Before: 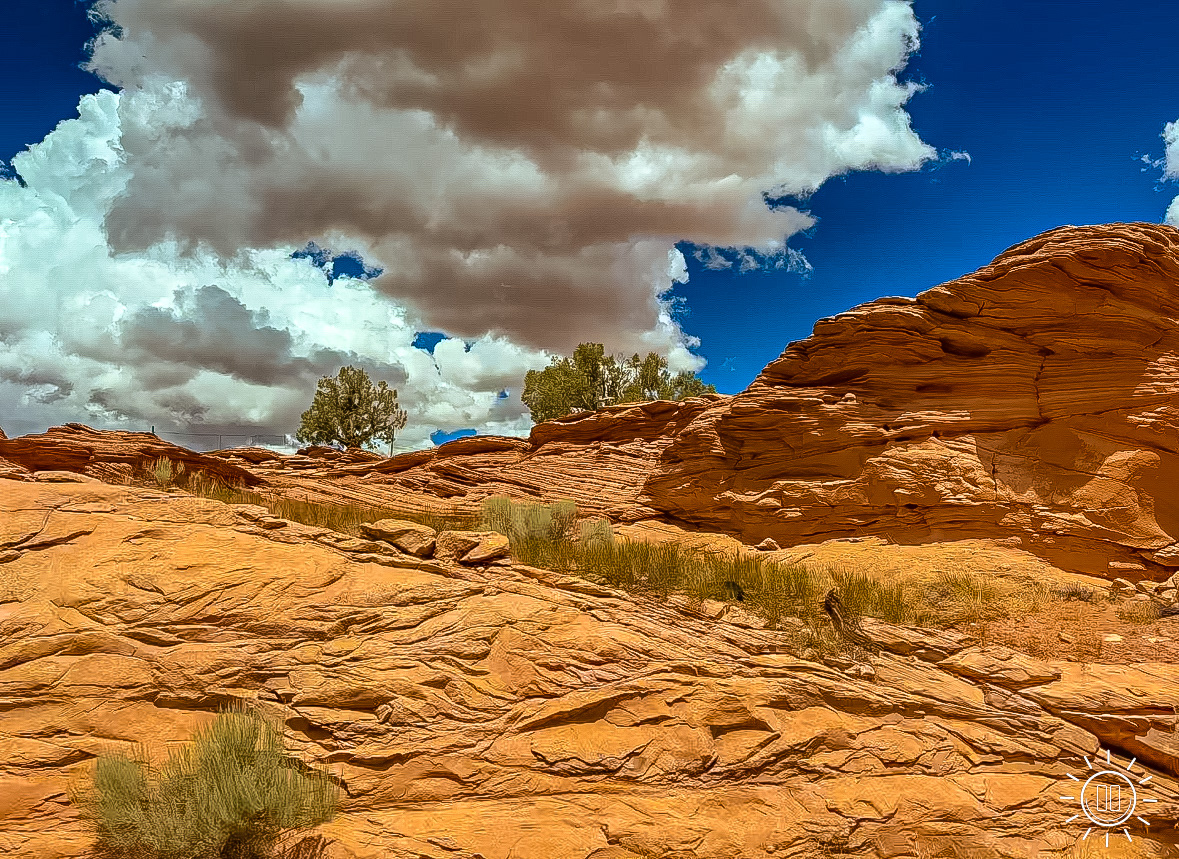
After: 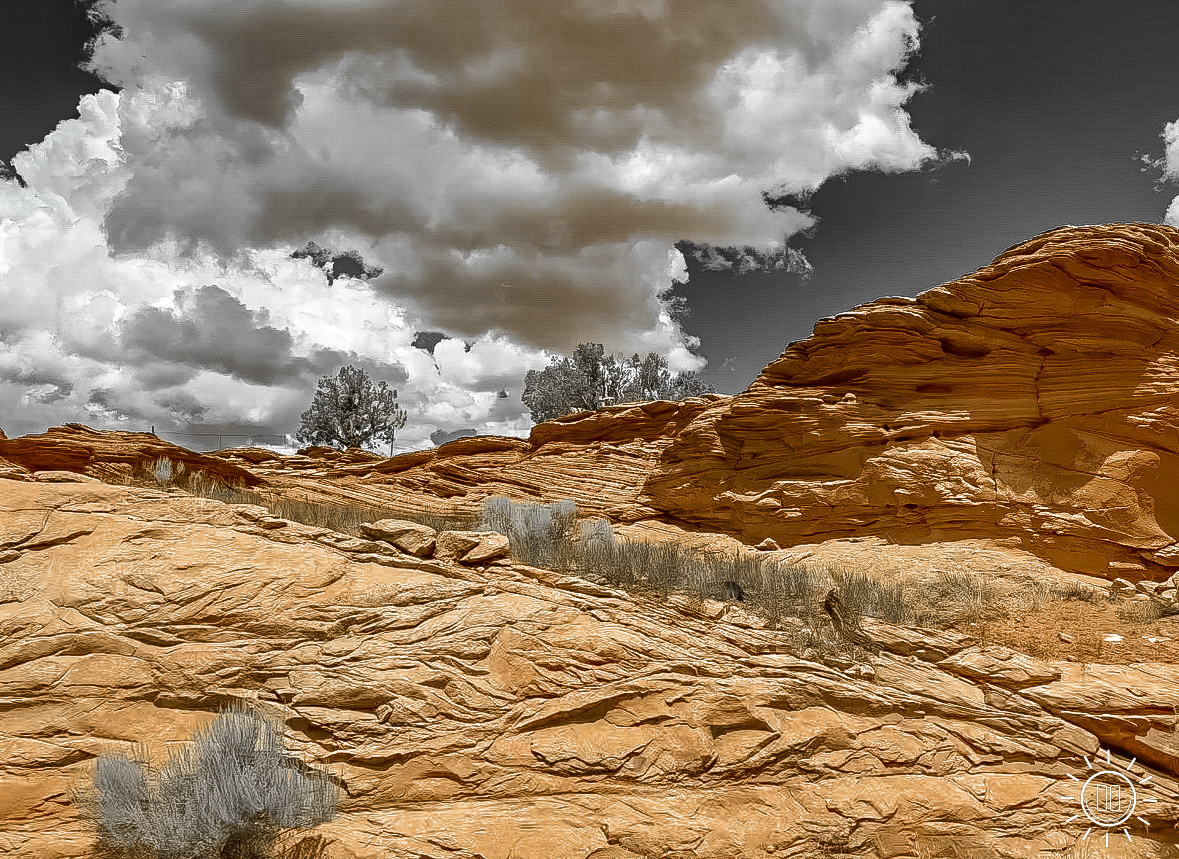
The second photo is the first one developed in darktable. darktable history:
color zones: curves: ch0 [(0, 0.497) (0.096, 0.361) (0.221, 0.538) (0.429, 0.5) (0.571, 0.5) (0.714, 0.5) (0.857, 0.5) (1, 0.497)]; ch1 [(0, 0.5) (0.143, 0.5) (0.257, -0.002) (0.429, 0.04) (0.571, -0.001) (0.714, -0.015) (0.857, 0.024) (1, 0.5)]
shadows and highlights: shadows 29.32, highlights -29.32, low approximation 0.01, soften with gaussian
color correction: highlights a* -1.43, highlights b* 10.12, shadows a* 0.395, shadows b* 19.35
